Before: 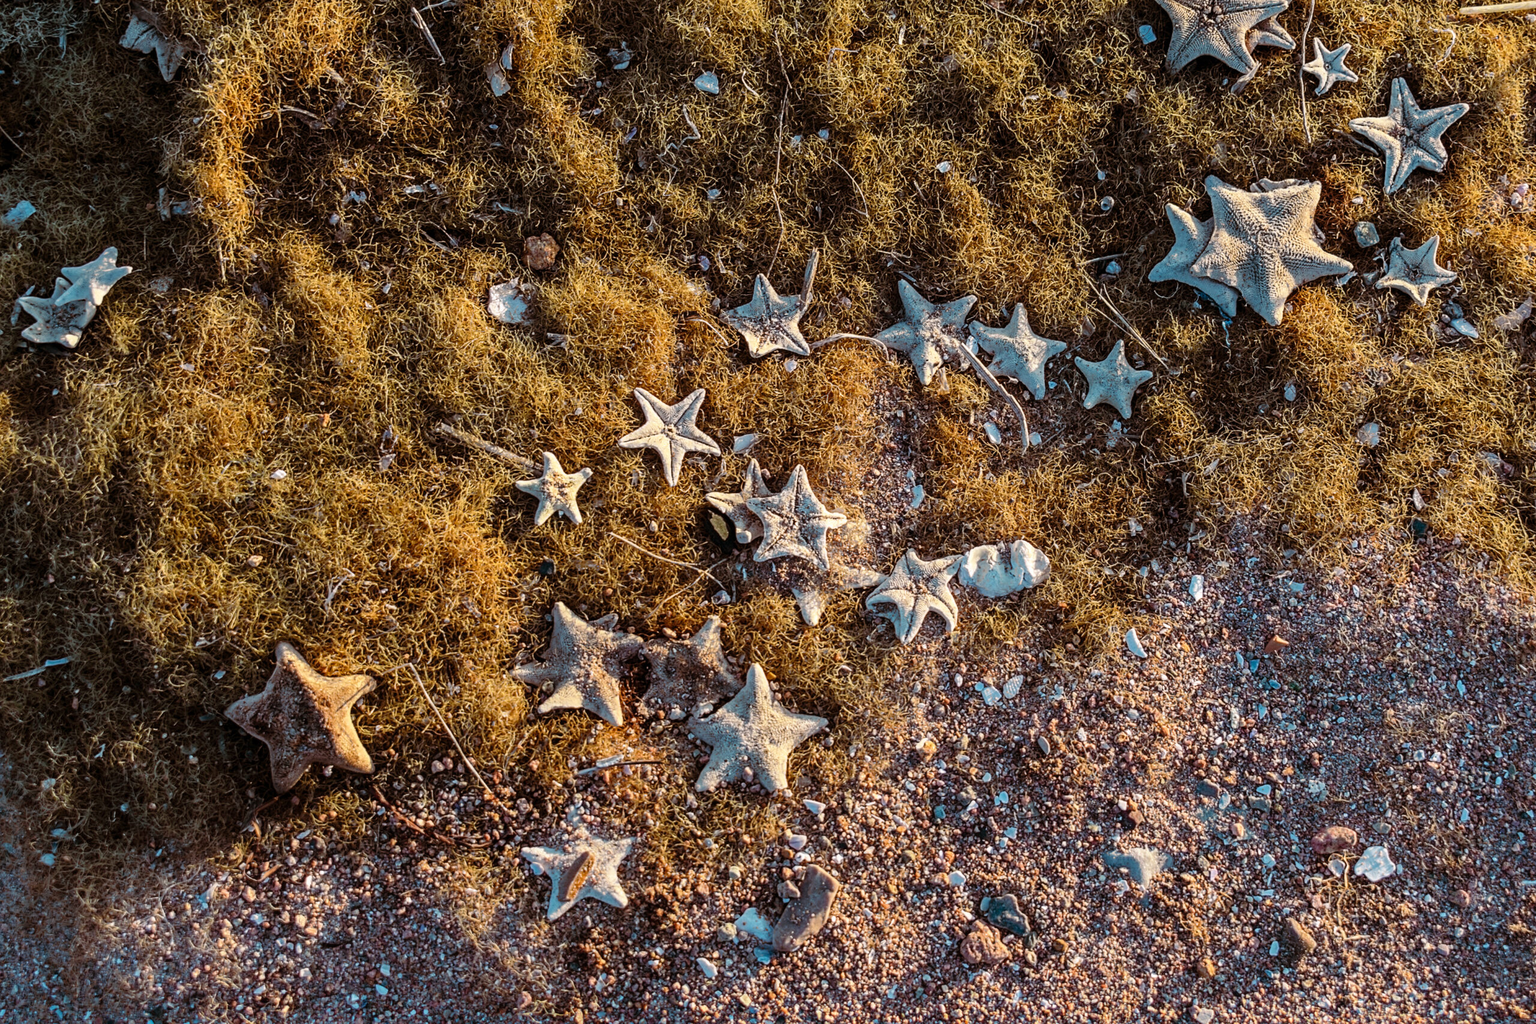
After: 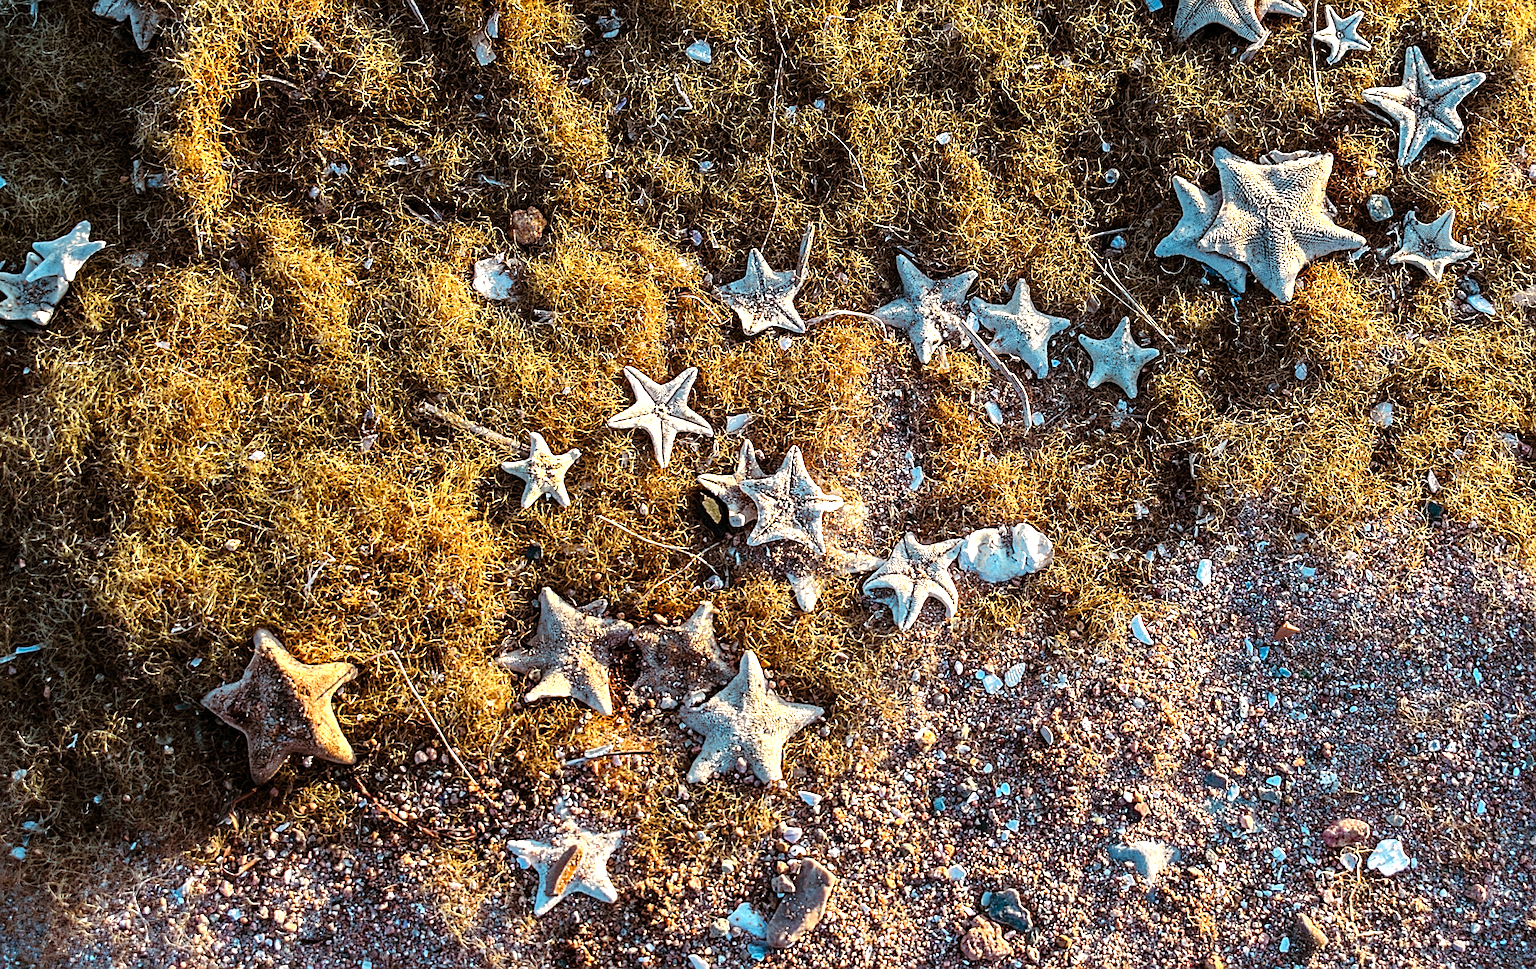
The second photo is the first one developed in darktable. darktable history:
exposure: exposure 0.6 EV, compensate highlight preservation false
sharpen: on, module defaults
color balance: contrast 10%
crop: left 1.964%, top 3.251%, right 1.122%, bottom 4.933%
white balance: red 0.978, blue 0.999
